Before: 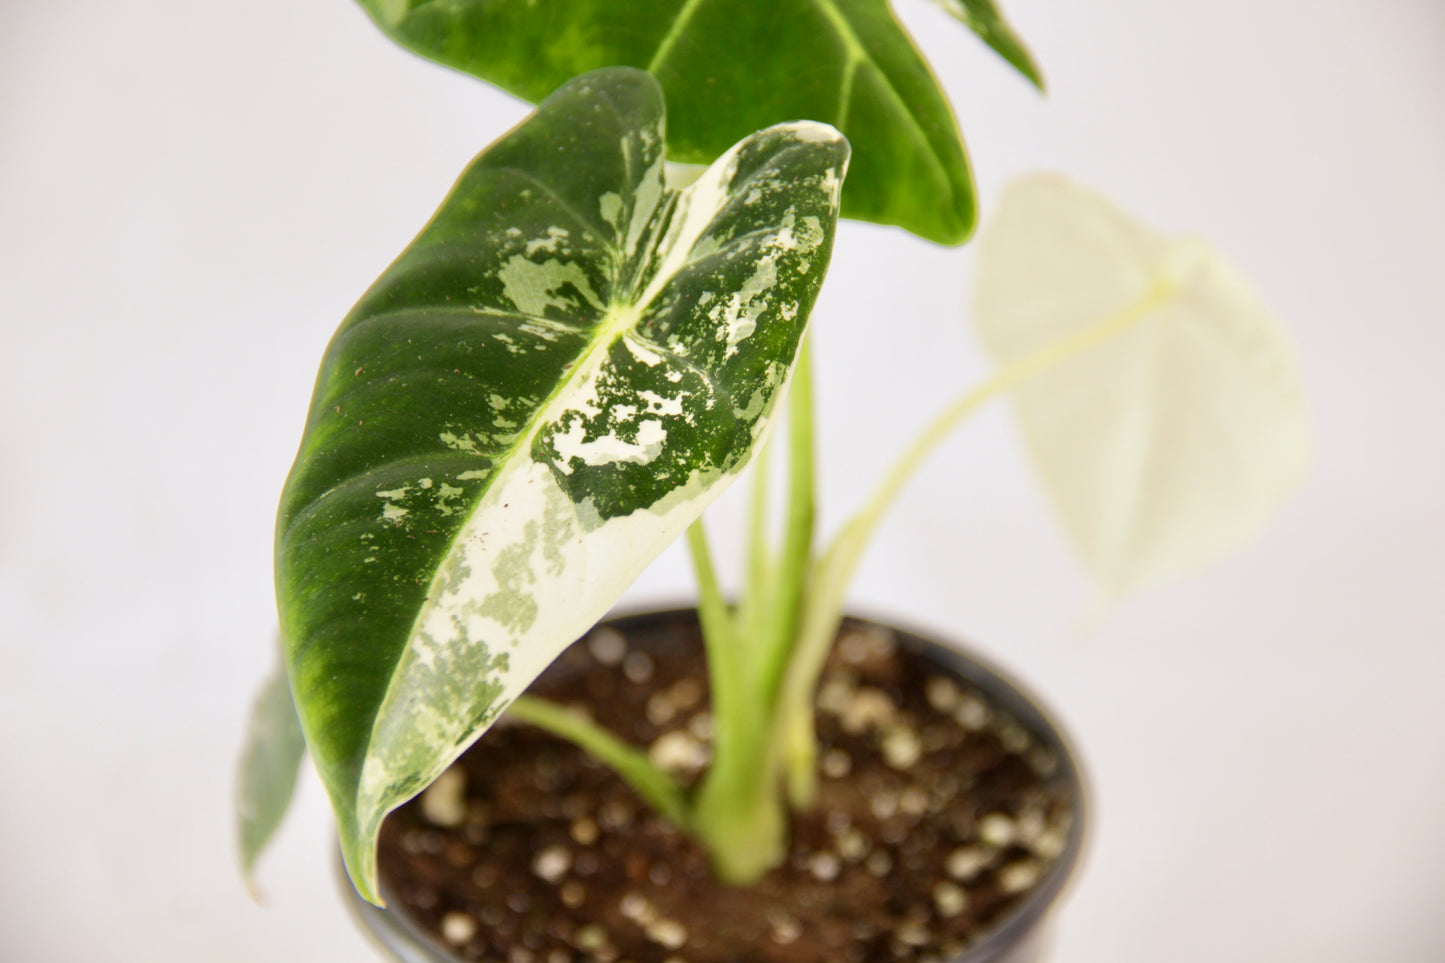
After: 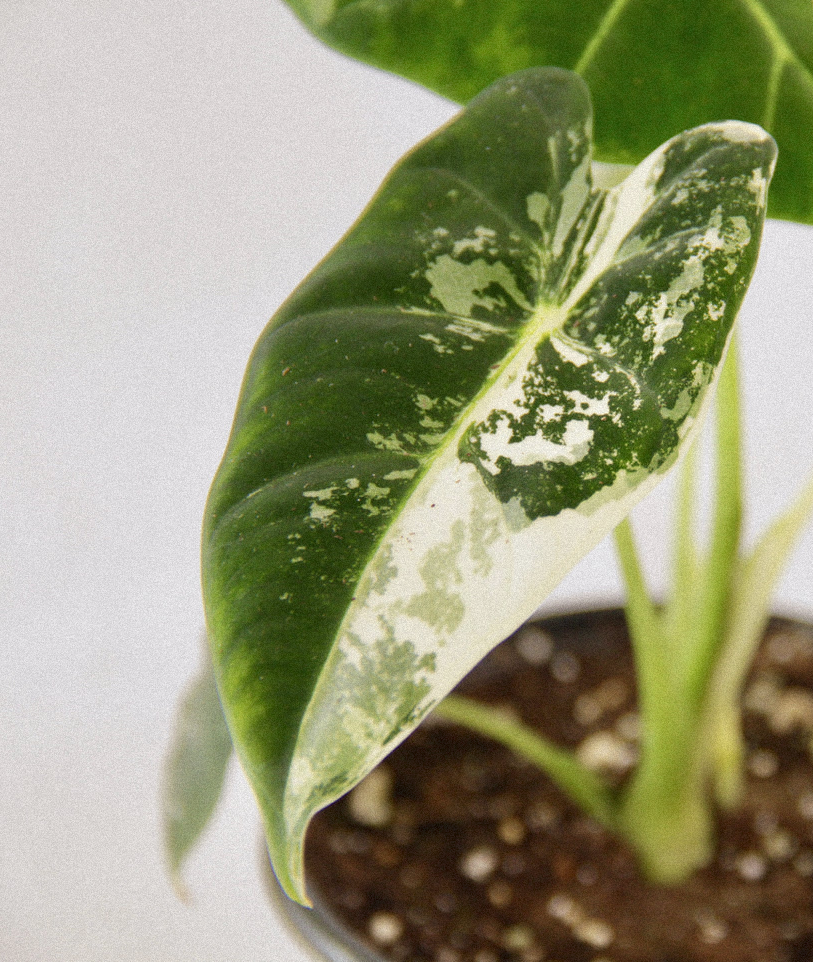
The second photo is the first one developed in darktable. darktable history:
grain: mid-tones bias 0%
crop: left 5.114%, right 38.589%
contrast brightness saturation: contrast -0.08, brightness -0.04, saturation -0.11
